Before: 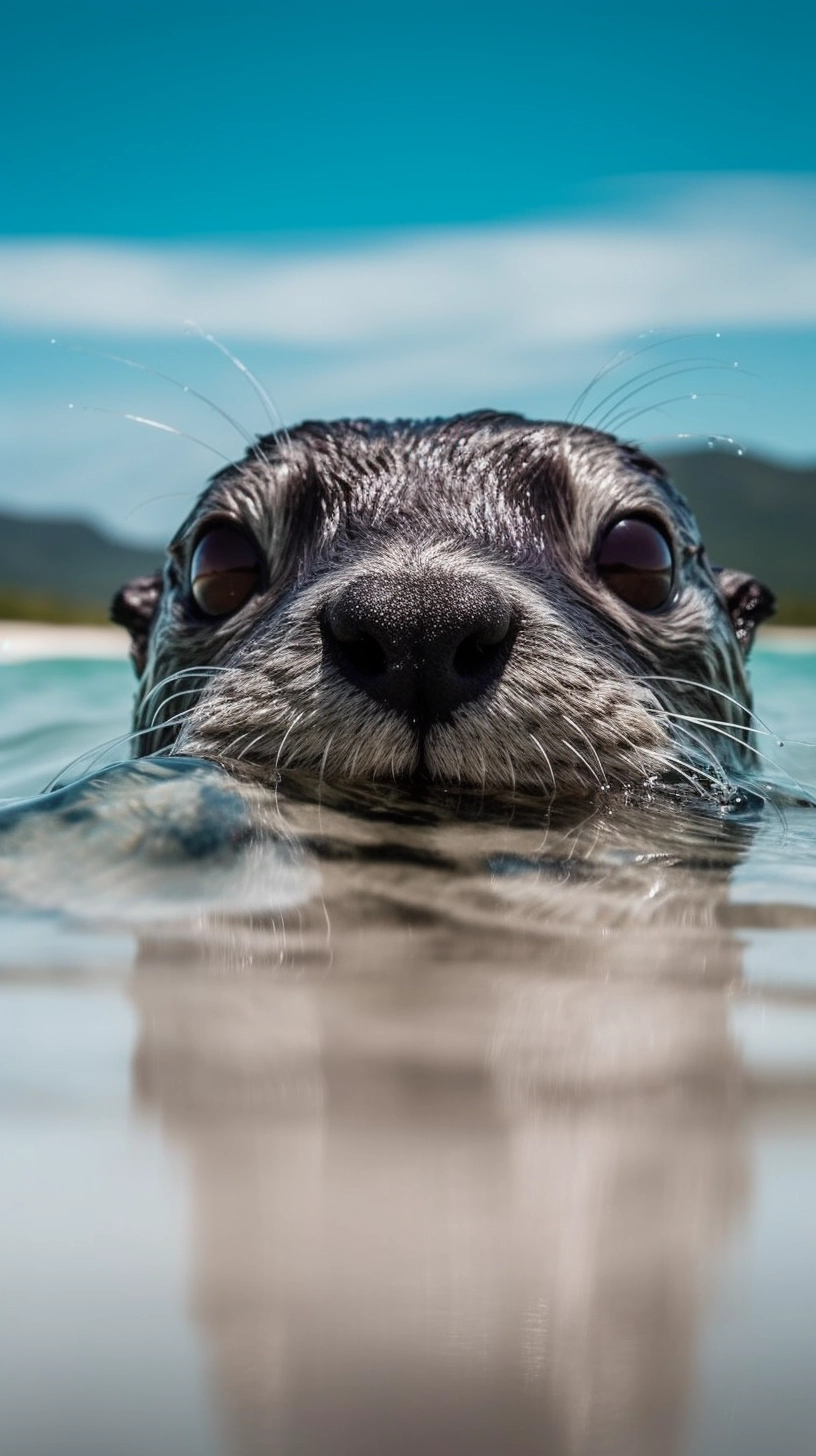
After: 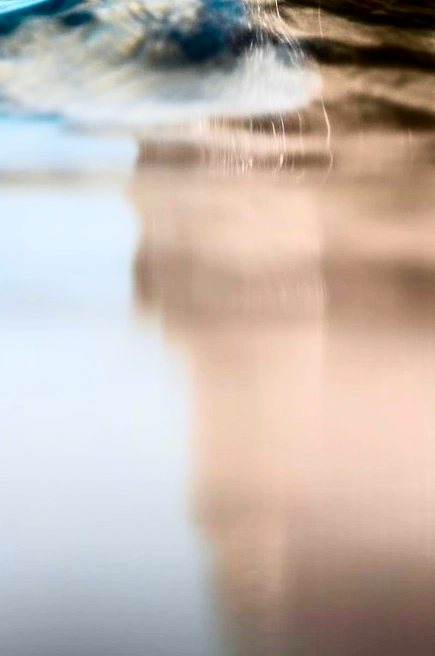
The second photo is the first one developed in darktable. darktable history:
tone curve: curves: ch0 [(0, 0) (0.091, 0.075) (0.389, 0.441) (0.696, 0.808) (0.844, 0.908) (0.909, 0.942) (1, 0.973)]; ch1 [(0, 0) (0.437, 0.404) (0.48, 0.486) (0.5, 0.5) (0.529, 0.556) (0.58, 0.606) (0.616, 0.654) (1, 1)]; ch2 [(0, 0) (0.442, 0.415) (0.5, 0.5) (0.535, 0.567) (0.585, 0.632) (1, 1)], color space Lab, independent channels, preserve colors none
levels: levels [0, 0.48, 0.961]
contrast brightness saturation: contrast 0.19, brightness -0.11, saturation 0.21
crop and rotate: top 54.778%, right 46.61%, bottom 0.159%
